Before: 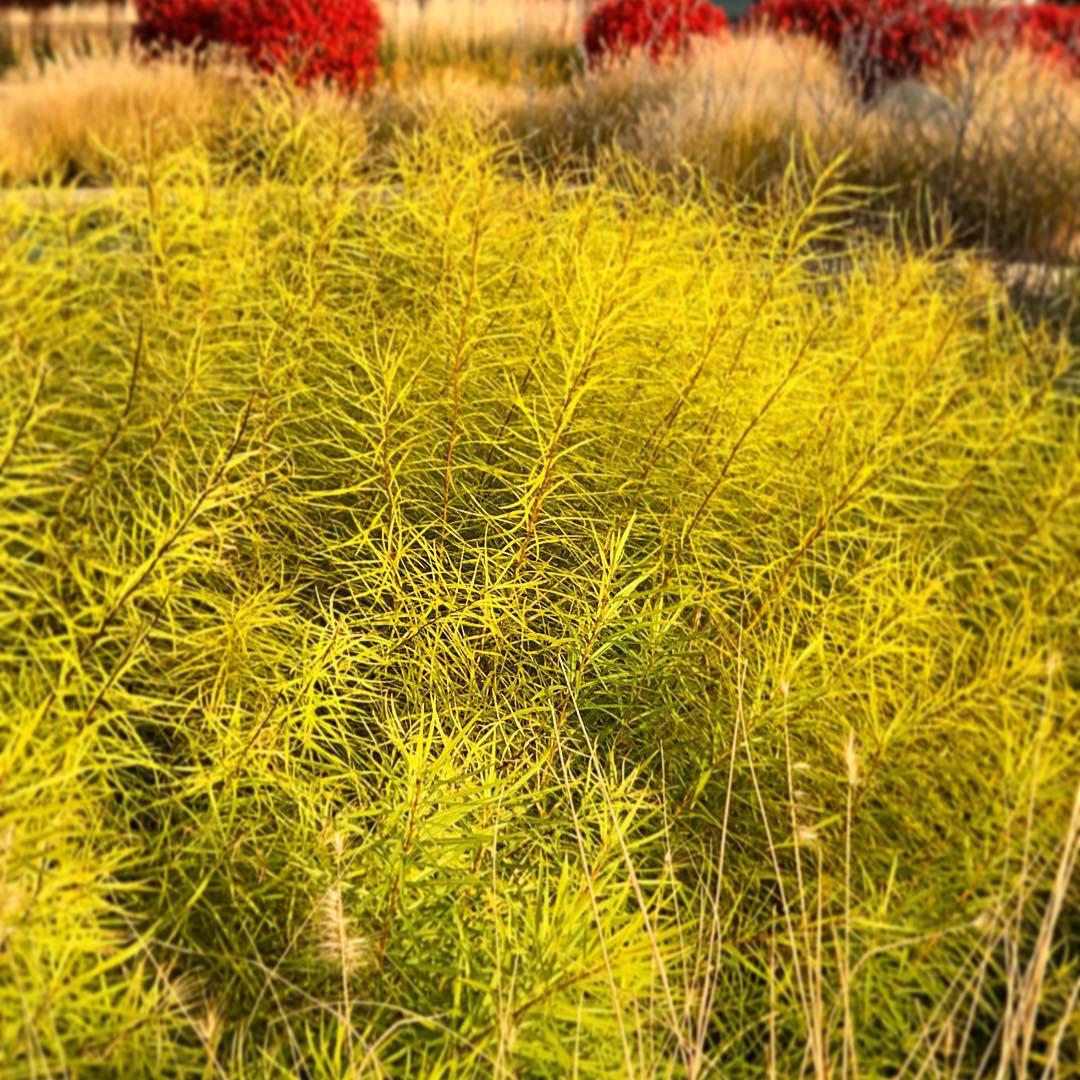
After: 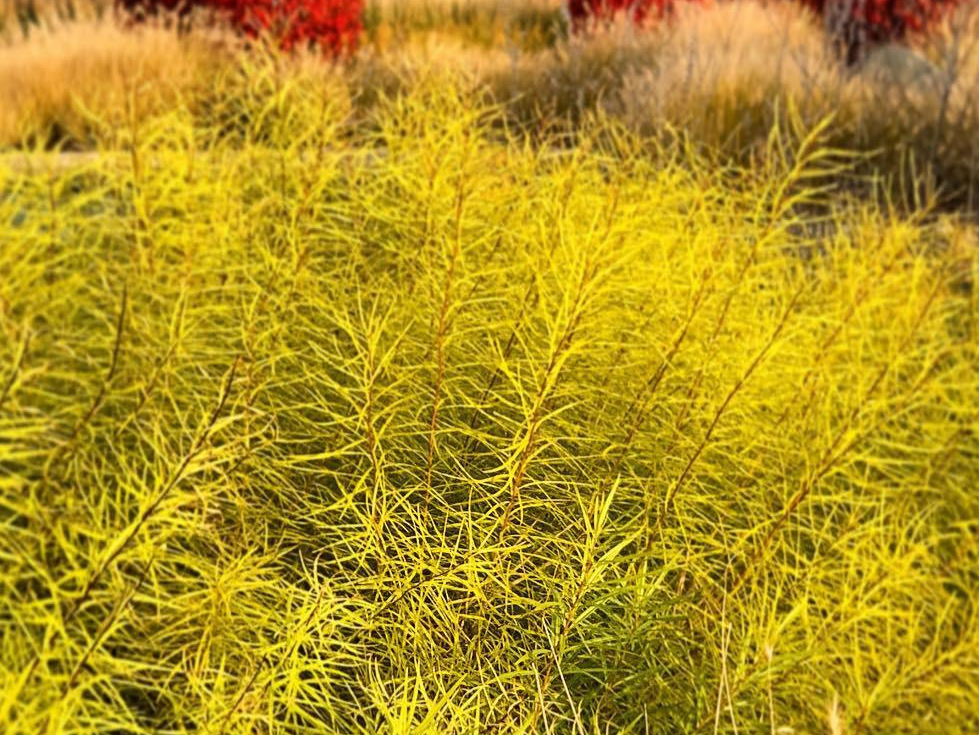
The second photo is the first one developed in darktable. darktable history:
crop: left 1.531%, top 3.36%, right 7.736%, bottom 28.492%
tone equalizer: edges refinement/feathering 500, mask exposure compensation -1.57 EV, preserve details no
